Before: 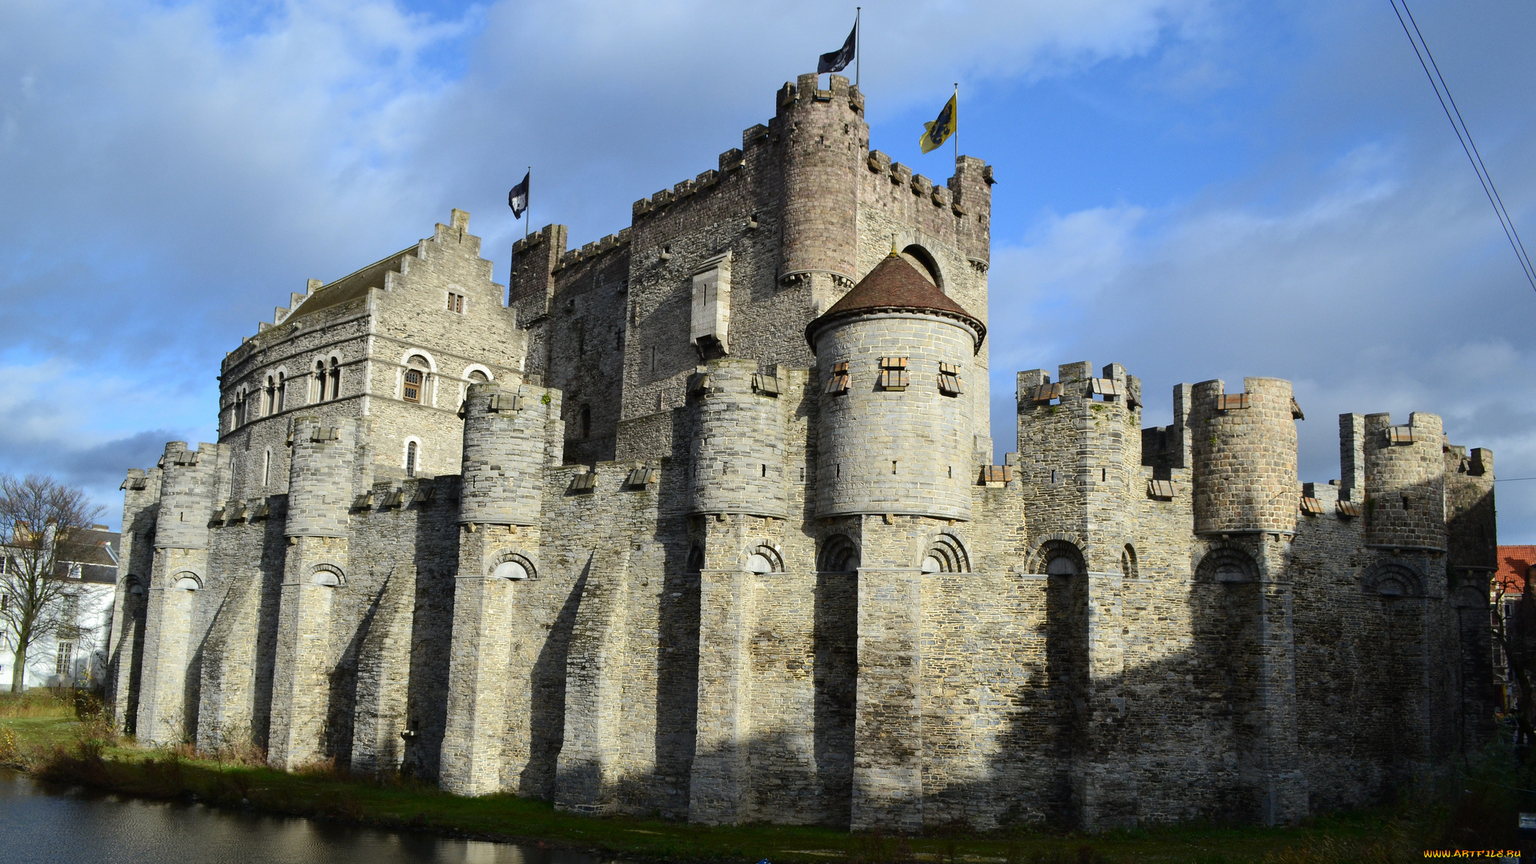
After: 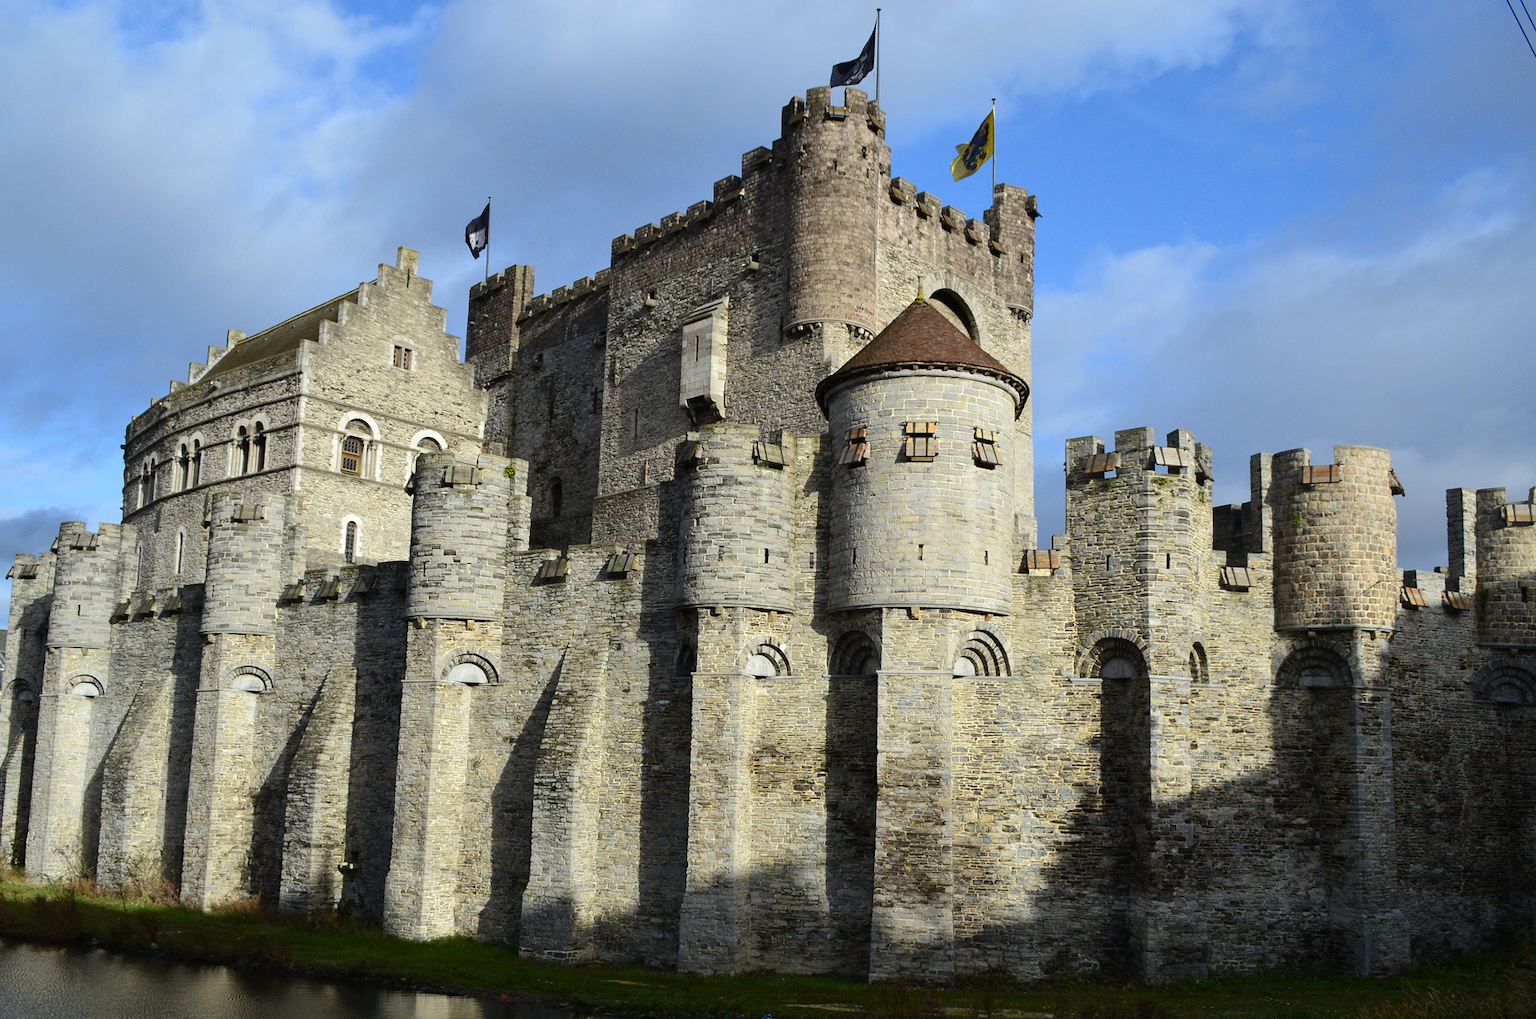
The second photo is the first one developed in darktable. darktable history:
crop: left 7.495%, right 7.799%
